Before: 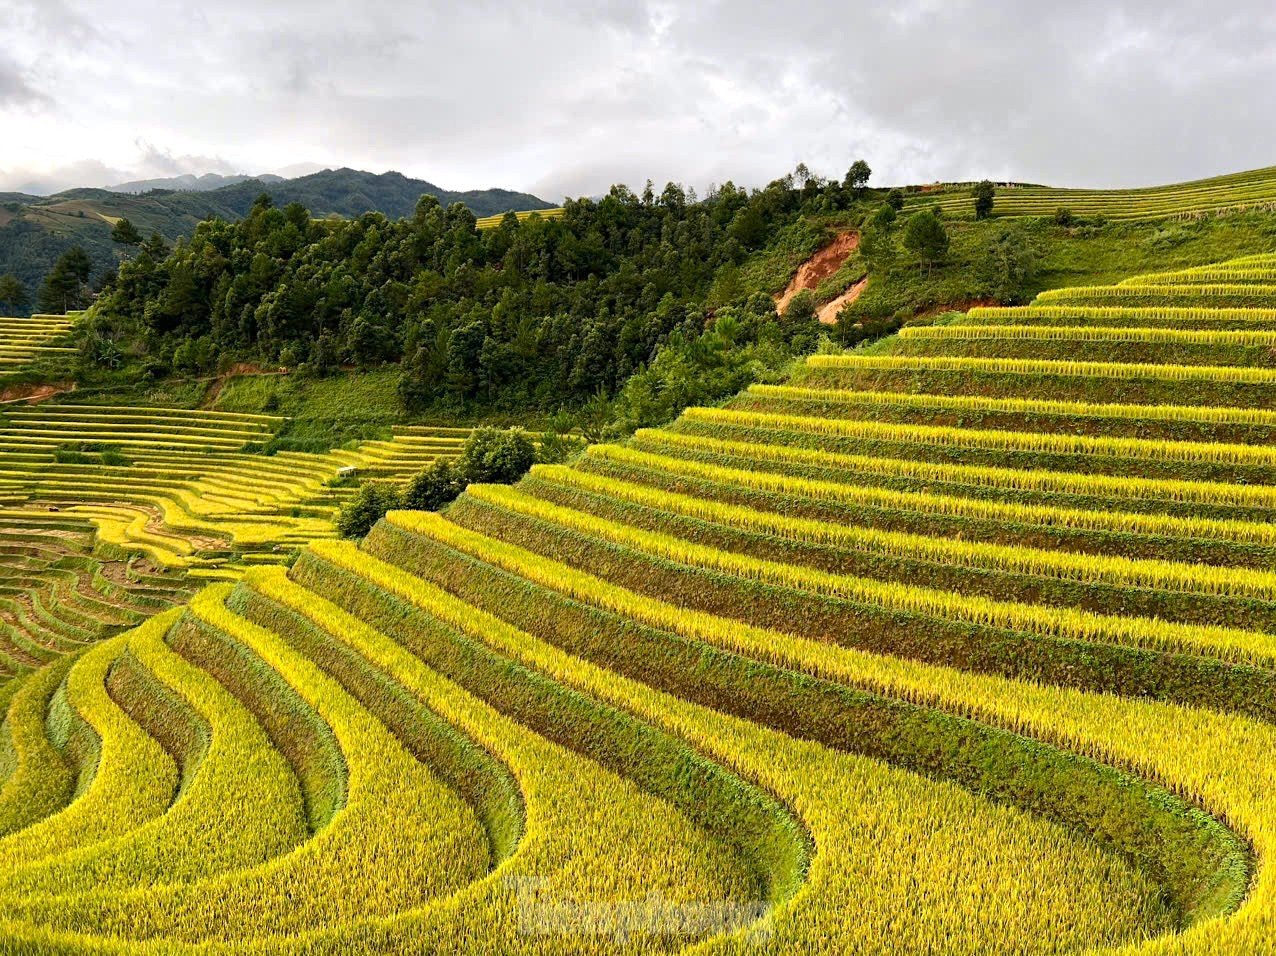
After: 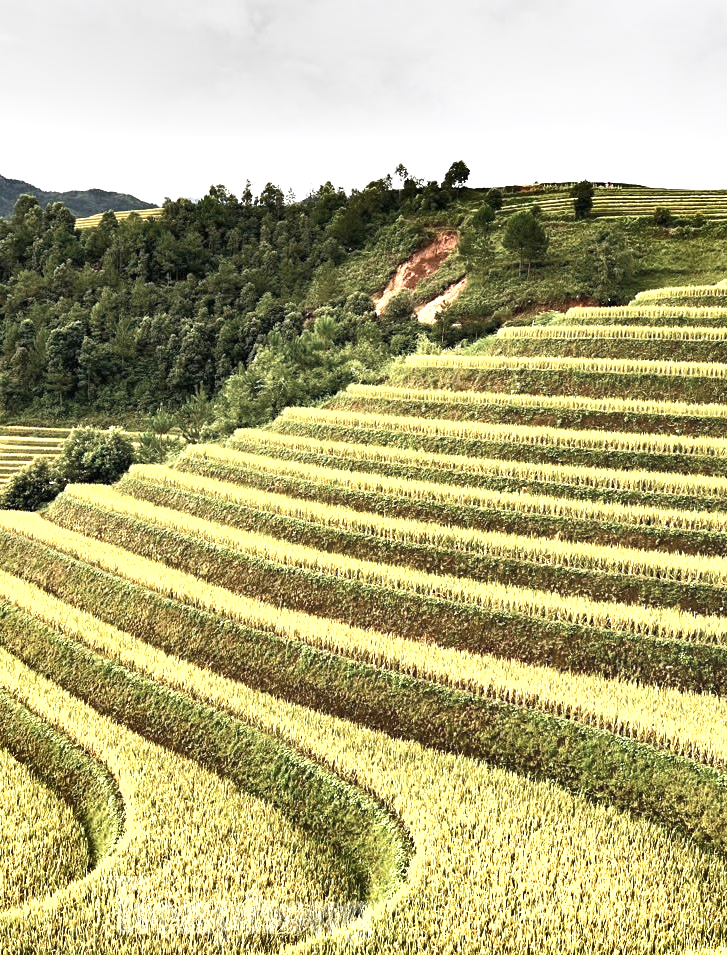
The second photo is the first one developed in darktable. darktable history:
crop: left 31.47%, top 0.014%, right 11.535%
color correction: highlights b* -0.012, saturation 0.562
shadows and highlights: shadows 58.76, soften with gaussian
exposure: black level correction 0, exposure 1.199 EV, compensate exposure bias true, compensate highlight preservation false
